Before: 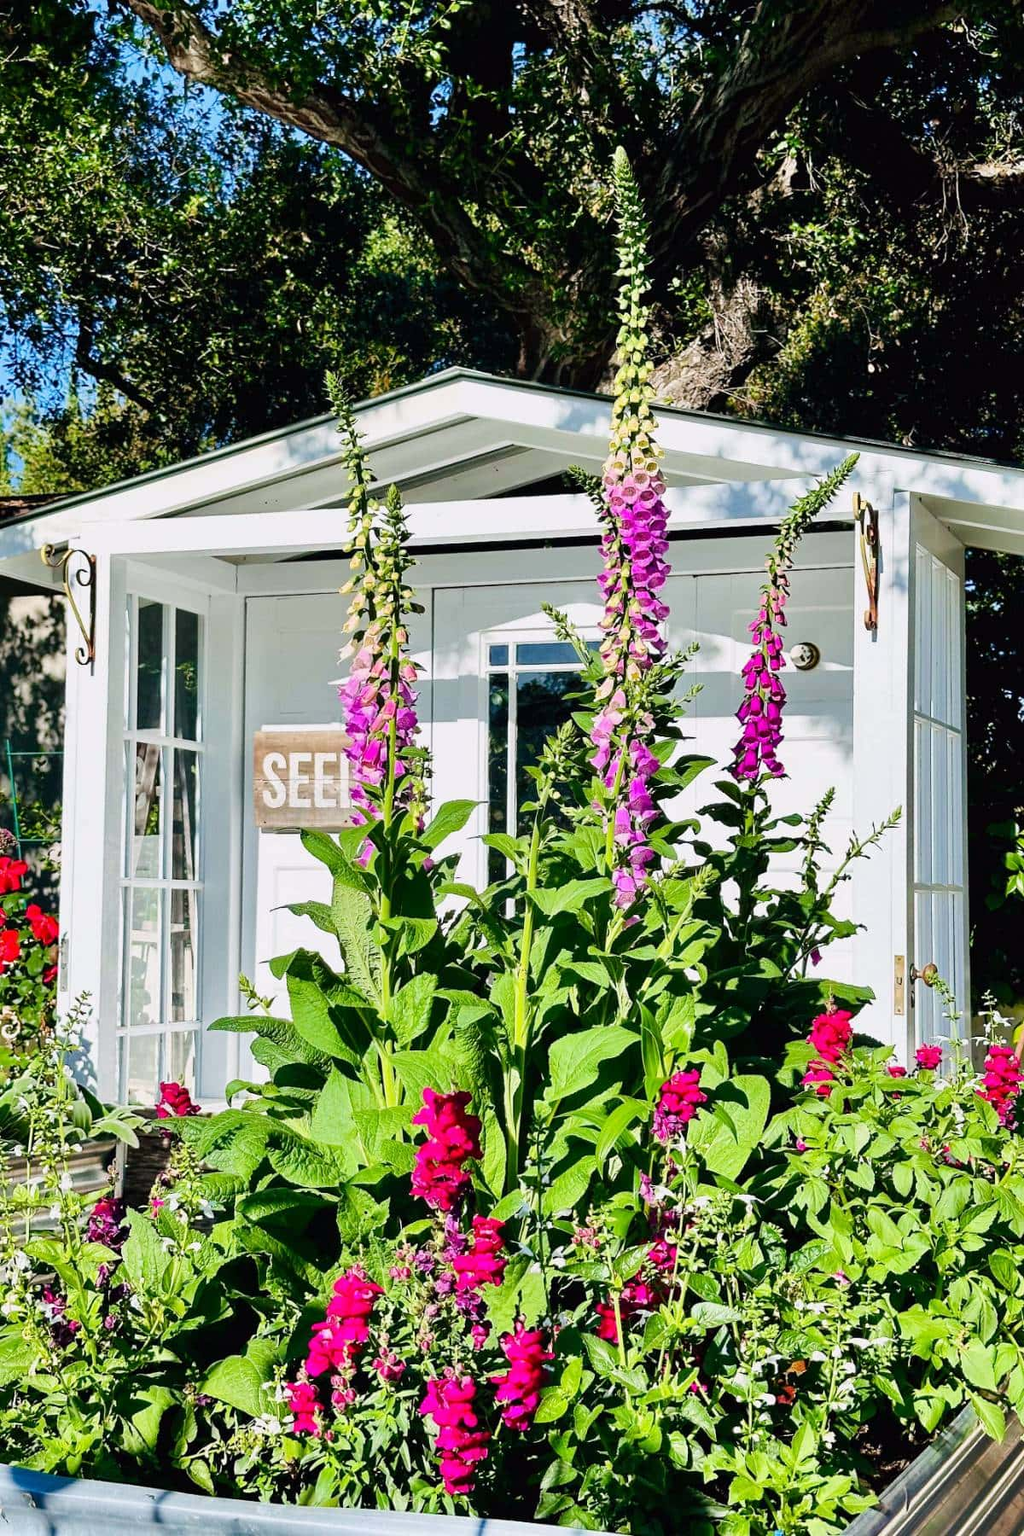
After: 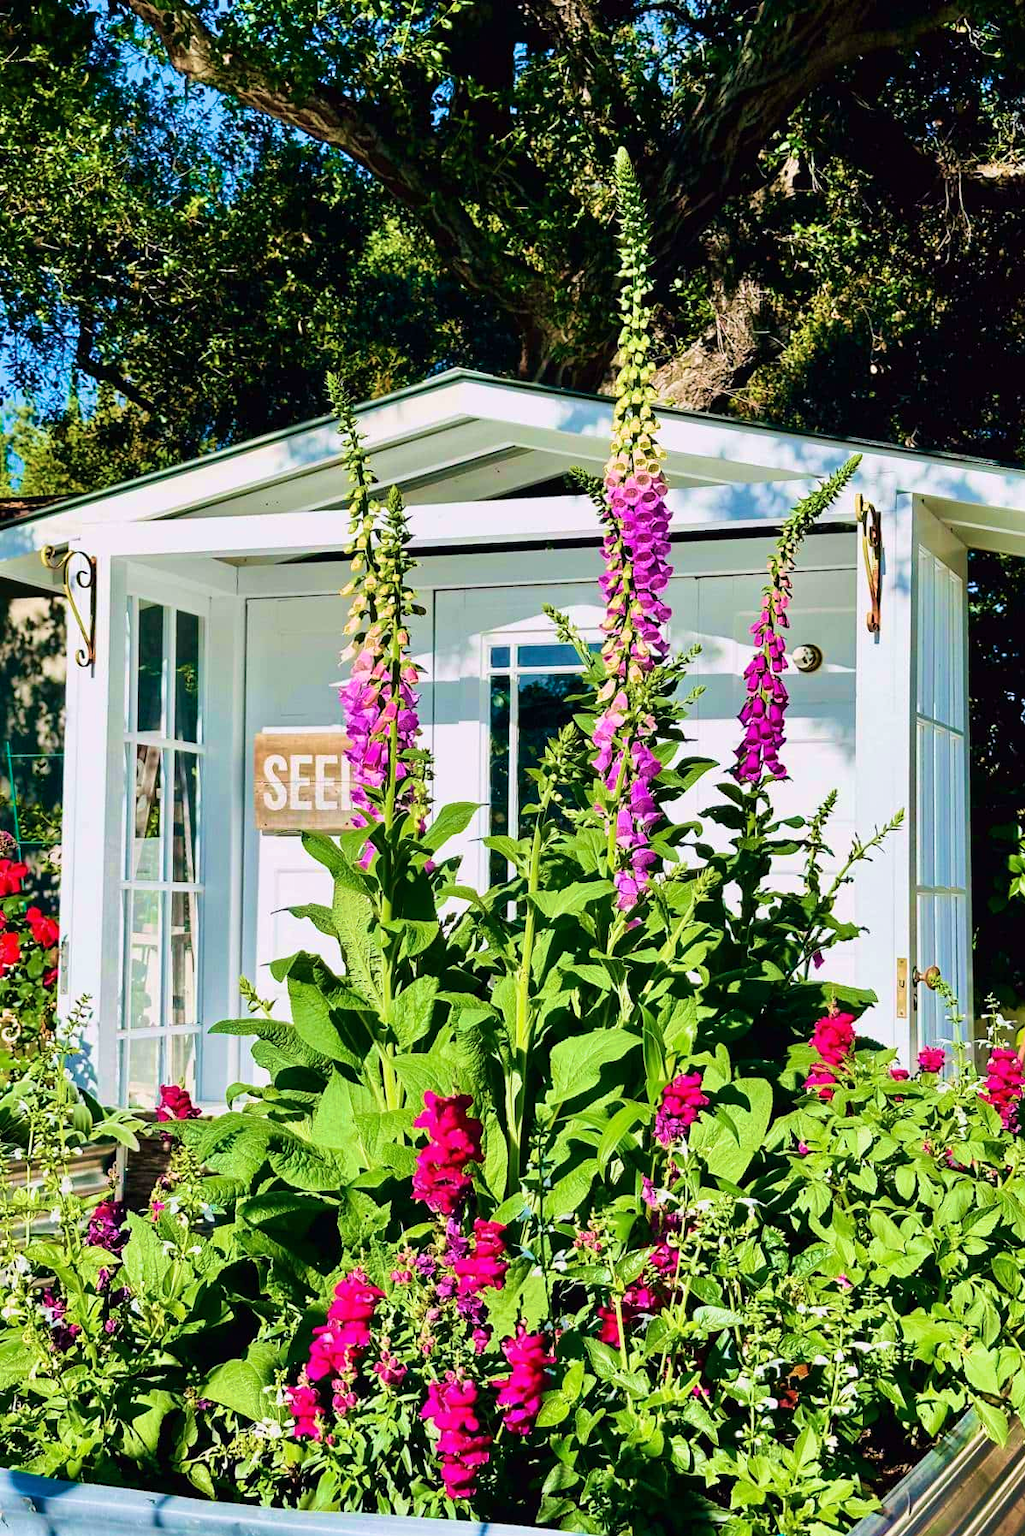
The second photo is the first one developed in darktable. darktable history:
velvia: strength 74.22%
crop: top 0.043%, bottom 0.198%
